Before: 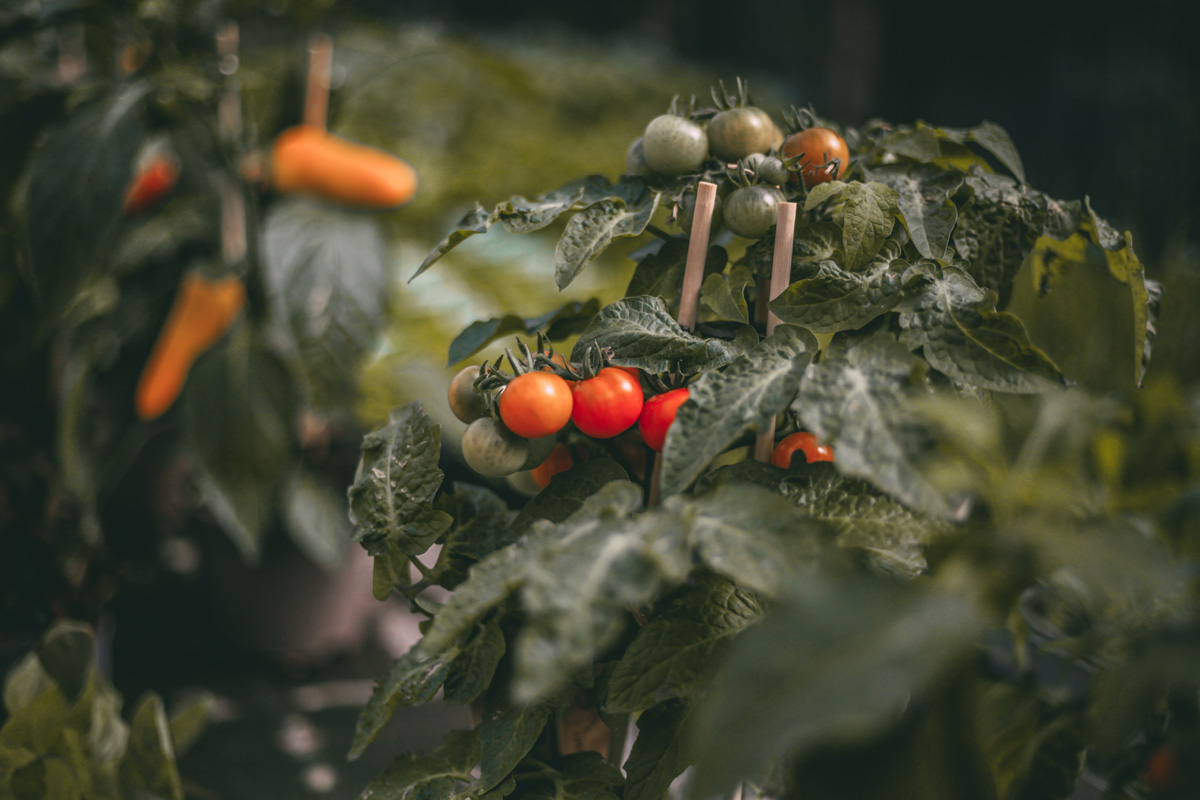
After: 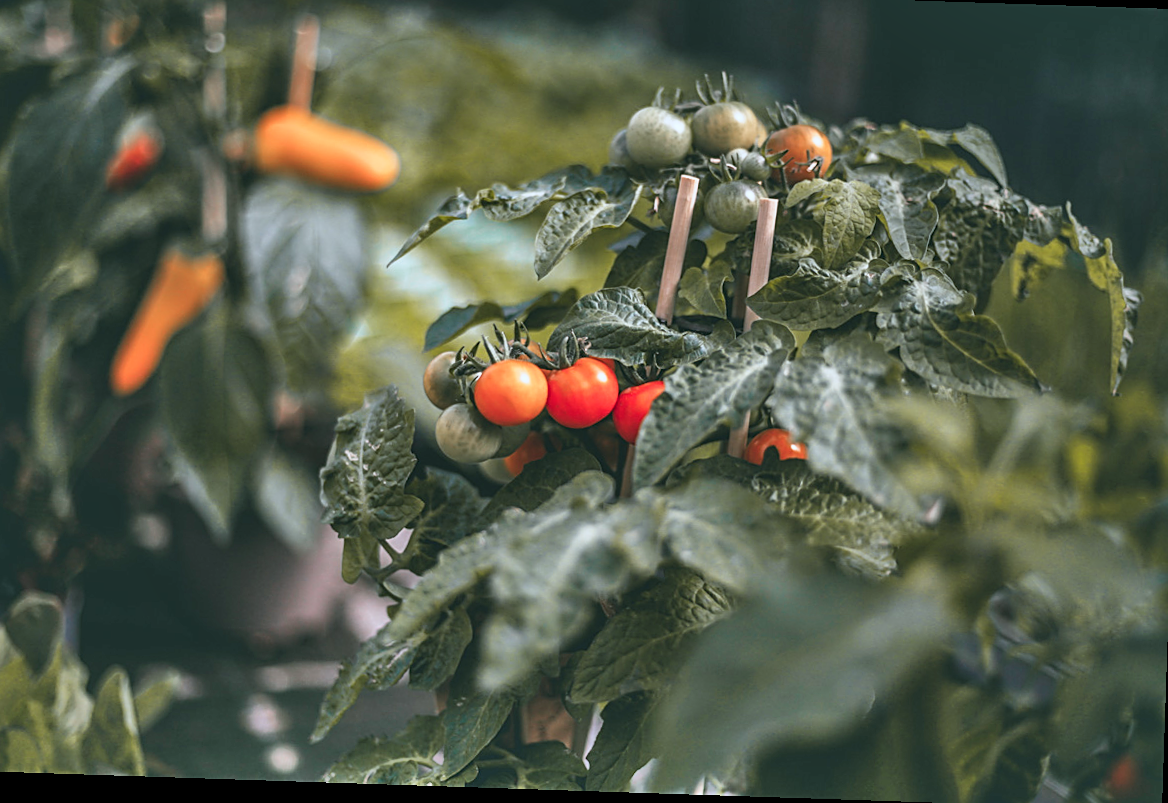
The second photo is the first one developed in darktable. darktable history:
color correction: highlights a* -3.74, highlights b* -11.16
sharpen: on, module defaults
shadows and highlights: soften with gaussian
base curve: curves: ch0 [(0, 0) (0.579, 0.807) (1, 1)], preserve colors none
crop and rotate: angle -1.89°, left 3.093%, top 3.631%, right 1.54%, bottom 0.66%
